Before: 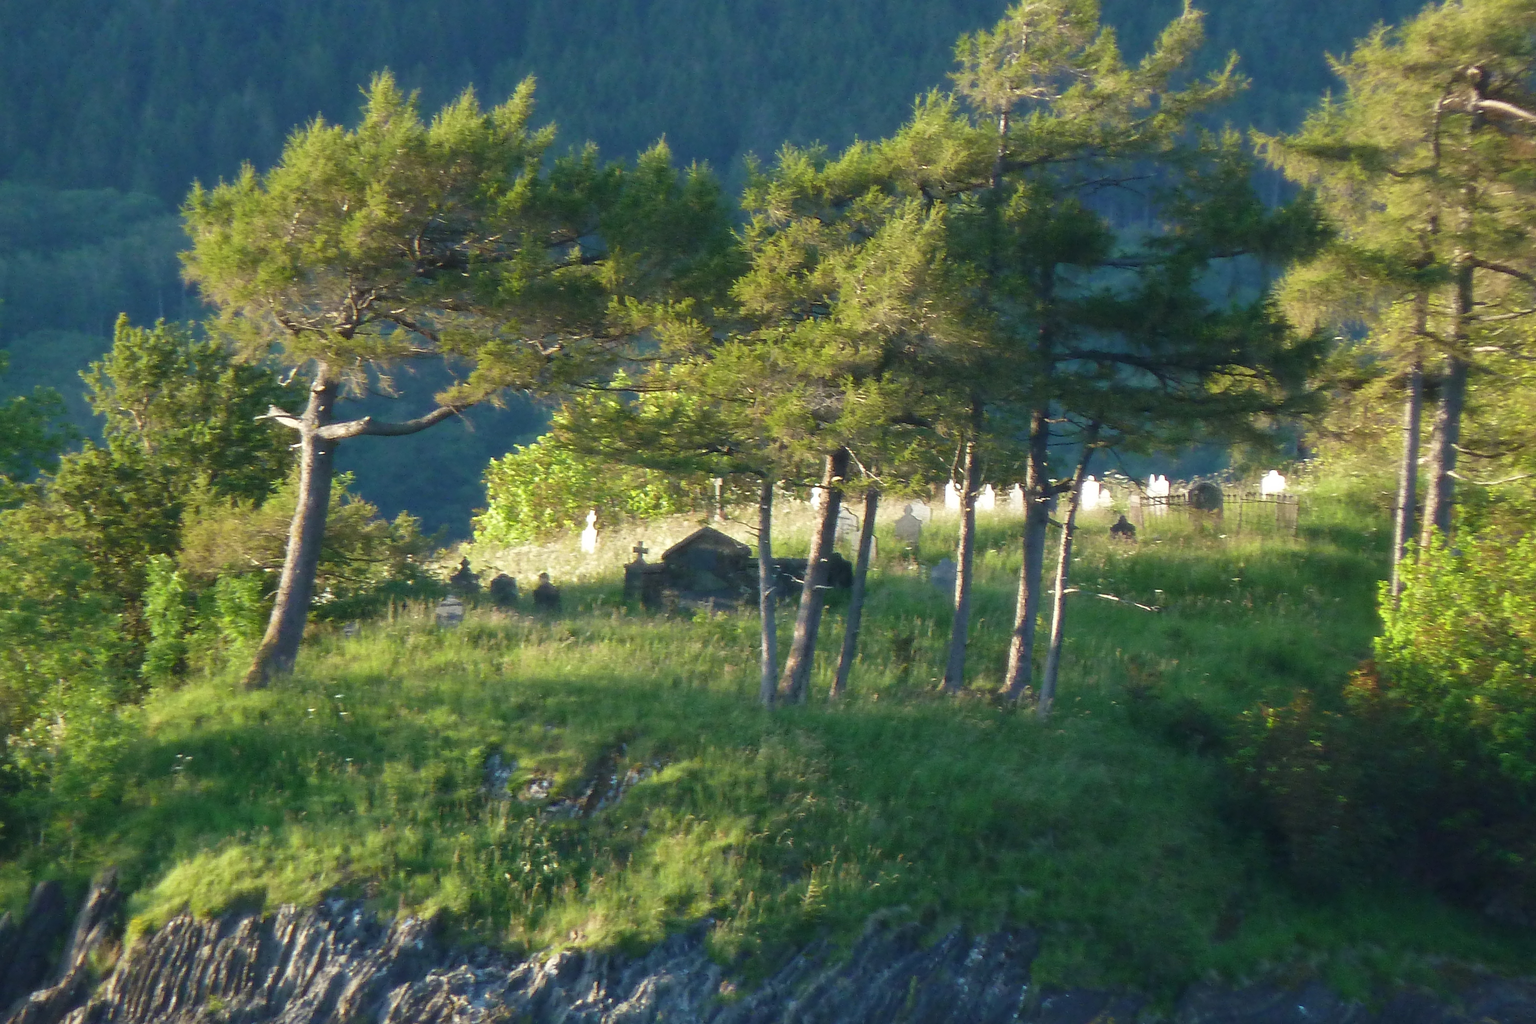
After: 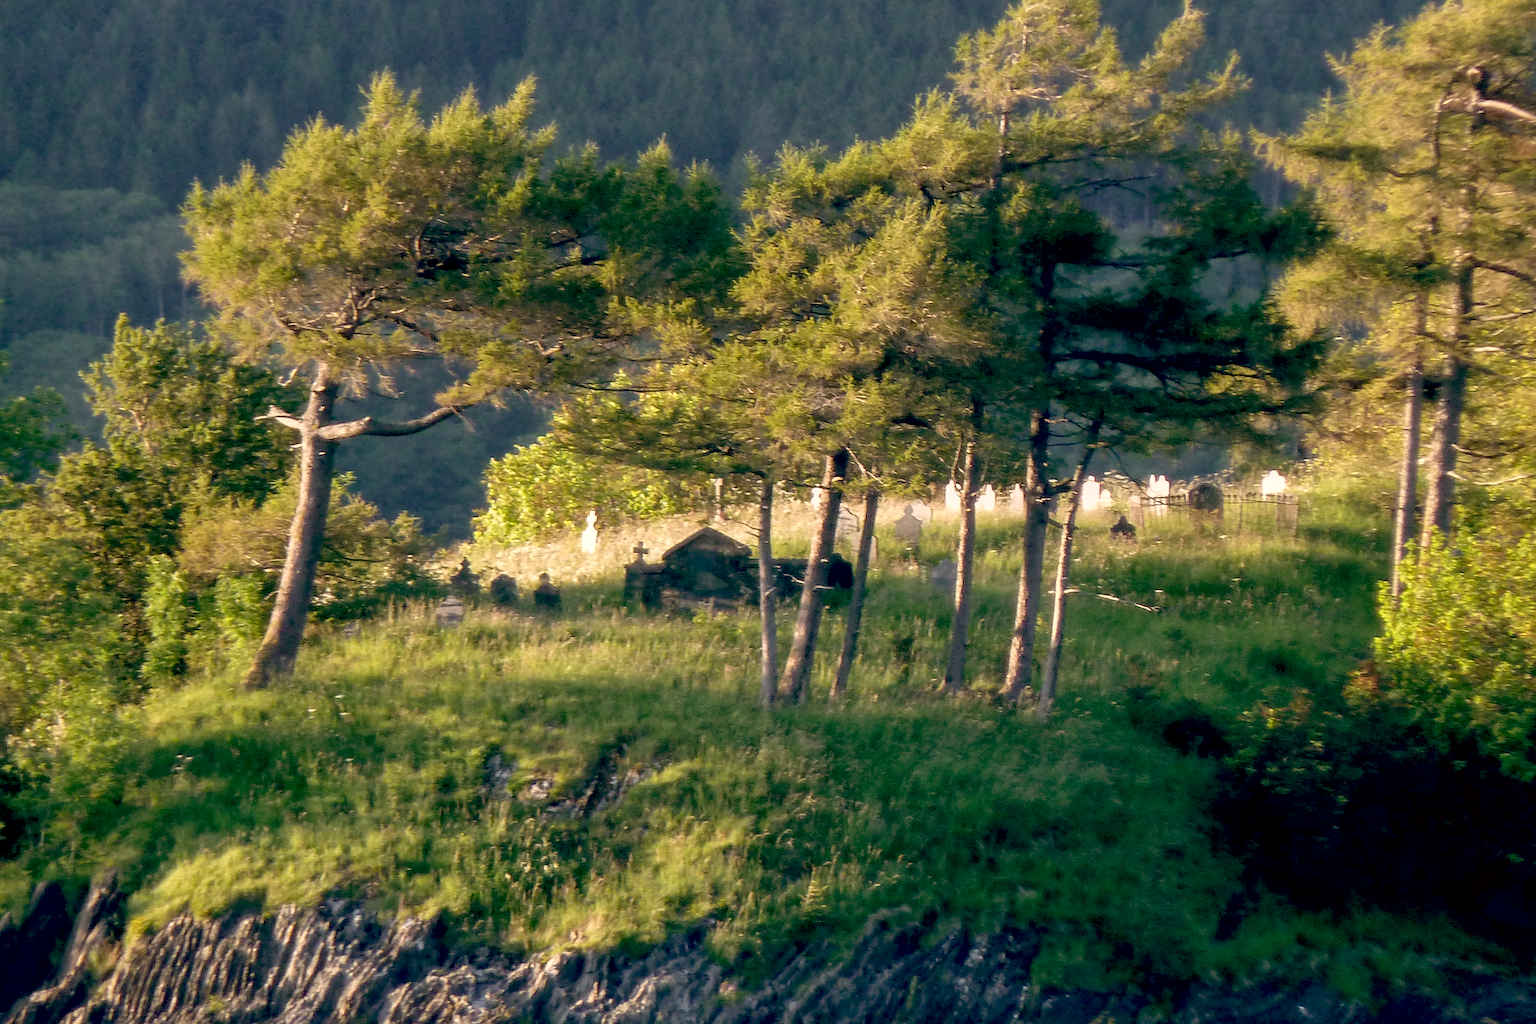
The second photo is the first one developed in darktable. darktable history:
local contrast: on, module defaults
vibrance: vibrance 67%
color correction: highlights a* 10.21, highlights b* 9.79, shadows a* 8.61, shadows b* 7.88, saturation 0.8
color balance: lift [0.975, 0.993, 1, 1.015], gamma [1.1, 1, 1, 0.945], gain [1, 1.04, 1, 0.95]
